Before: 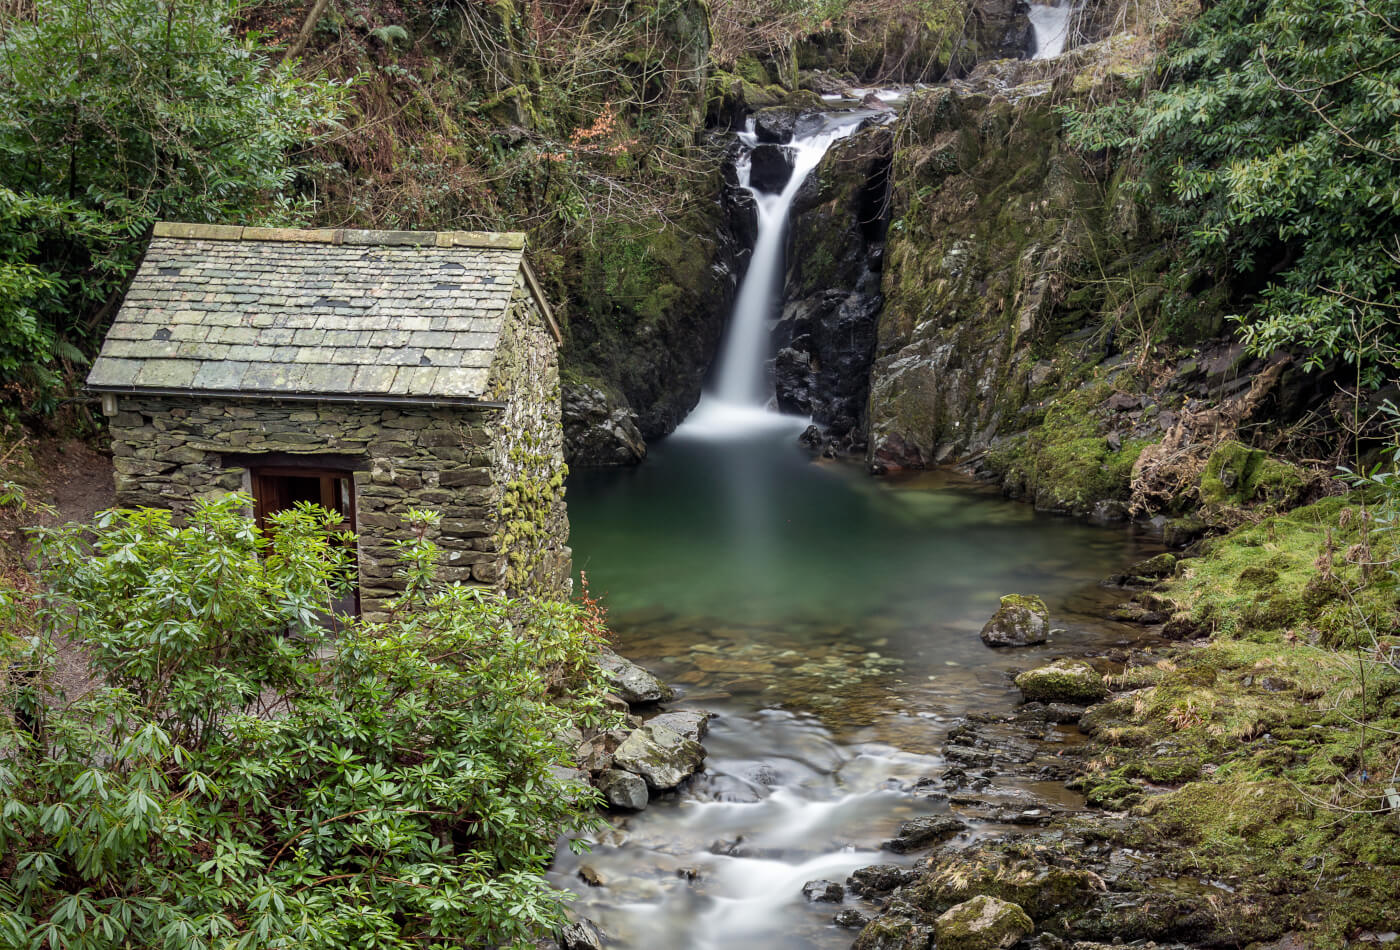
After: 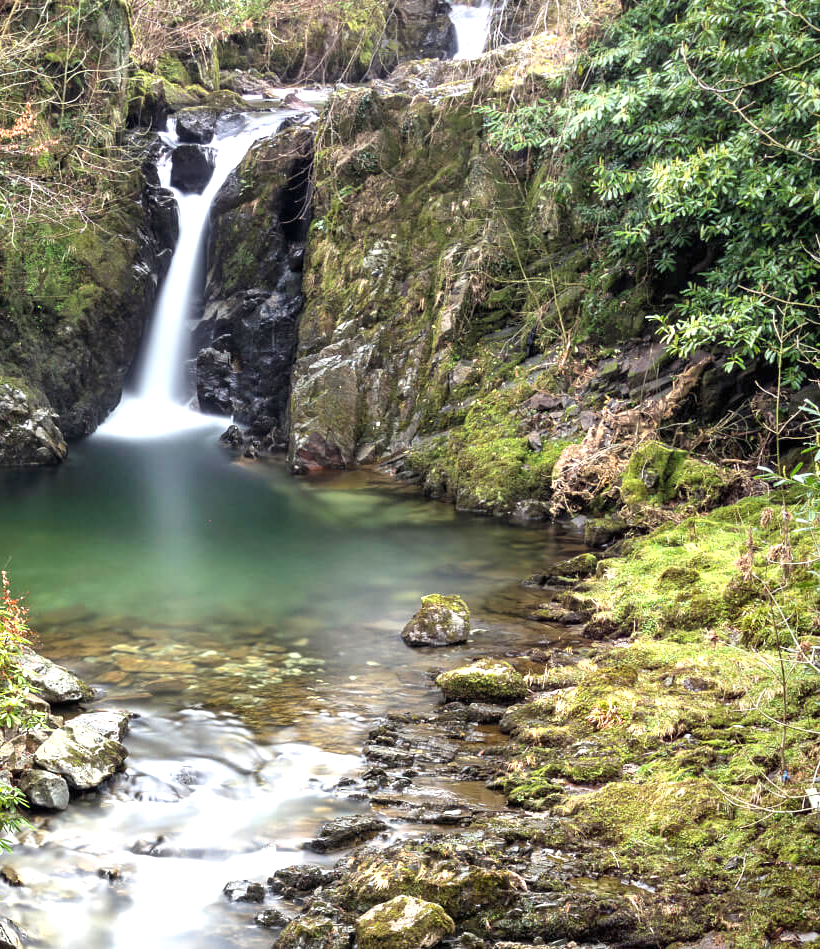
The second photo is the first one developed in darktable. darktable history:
exposure: black level correction 0, exposure 1.3 EV, compensate exposure bias true, compensate highlight preservation false
crop: left 41.402%
white balance: emerald 1
shadows and highlights: shadows 37.27, highlights -28.18, soften with gaussian
